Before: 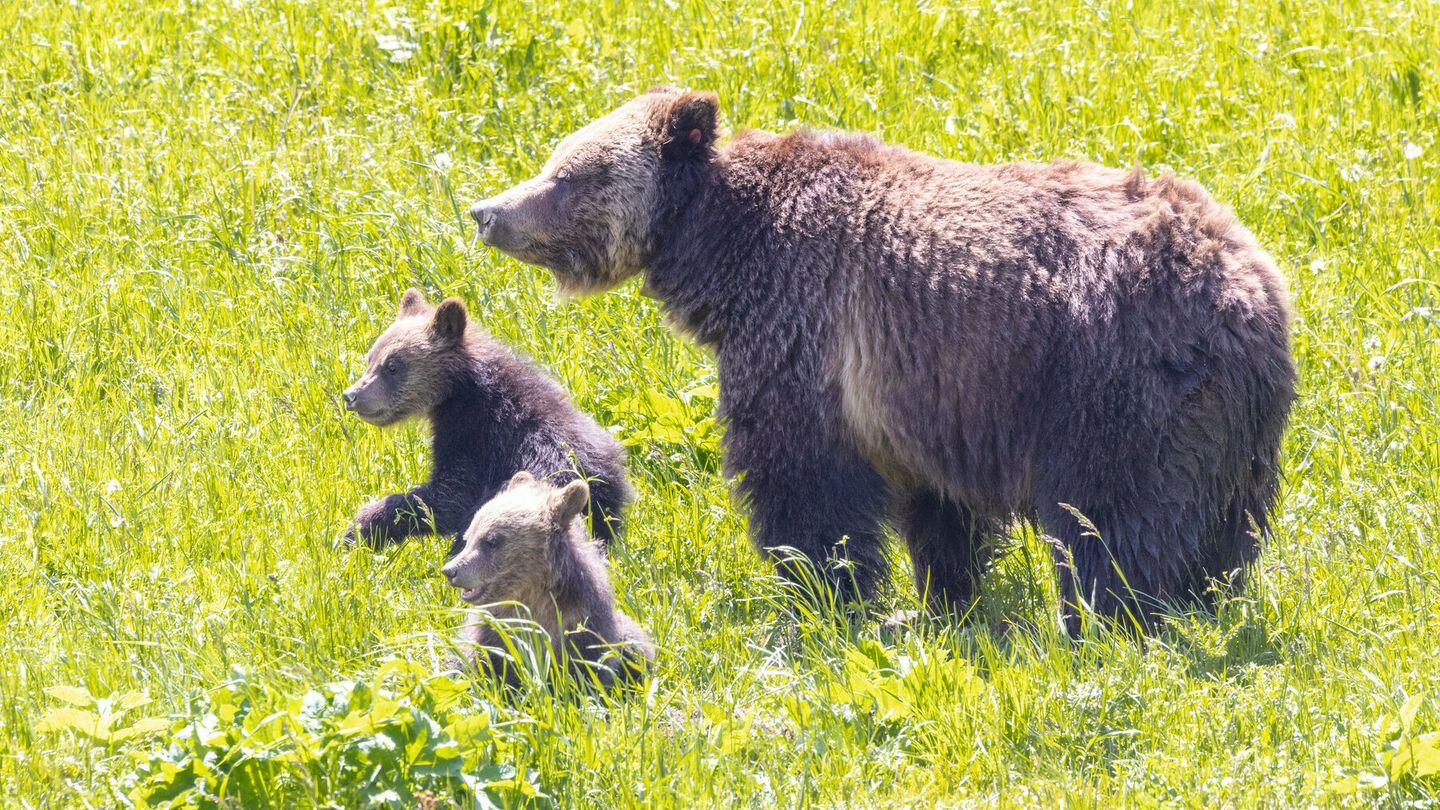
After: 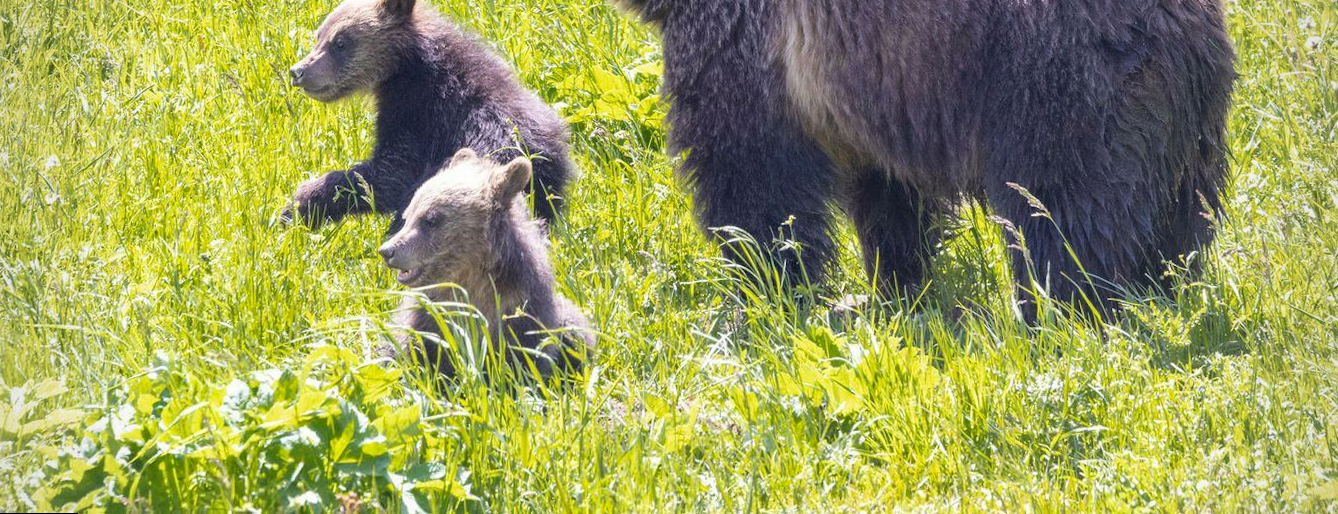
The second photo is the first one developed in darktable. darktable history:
crop and rotate: top 36.435%
vignetting: fall-off radius 60.65%
shadows and highlights: shadows 37.27, highlights -28.18, soften with gaussian
rotate and perspective: rotation 0.215°, lens shift (vertical) -0.139, crop left 0.069, crop right 0.939, crop top 0.002, crop bottom 0.996
